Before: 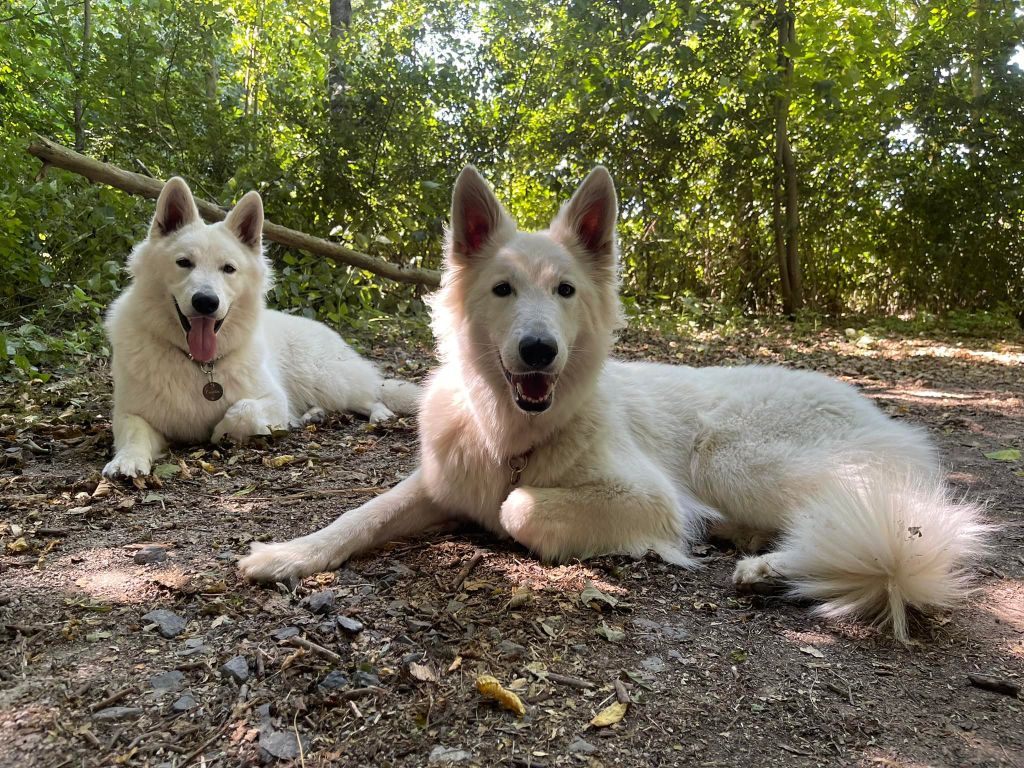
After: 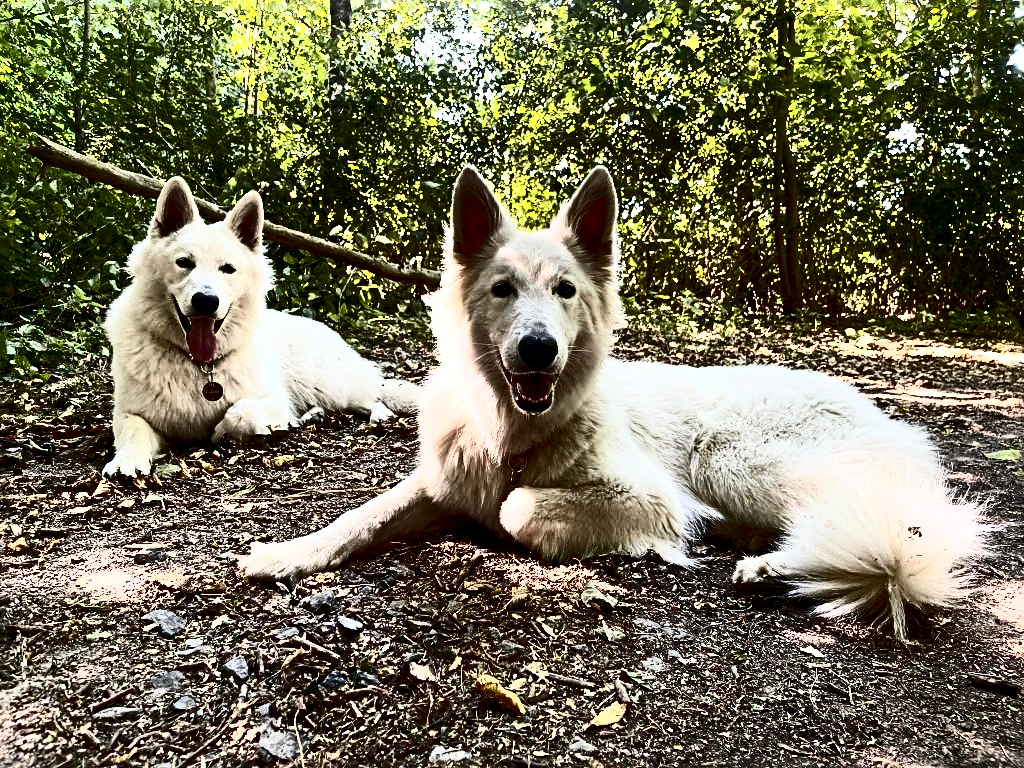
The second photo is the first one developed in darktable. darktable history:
exposure: black level correction 0.009, exposure 0.015 EV, compensate exposure bias true, compensate highlight preservation false
contrast brightness saturation: contrast 0.933, brightness 0.197
sharpen: radius 3.957
